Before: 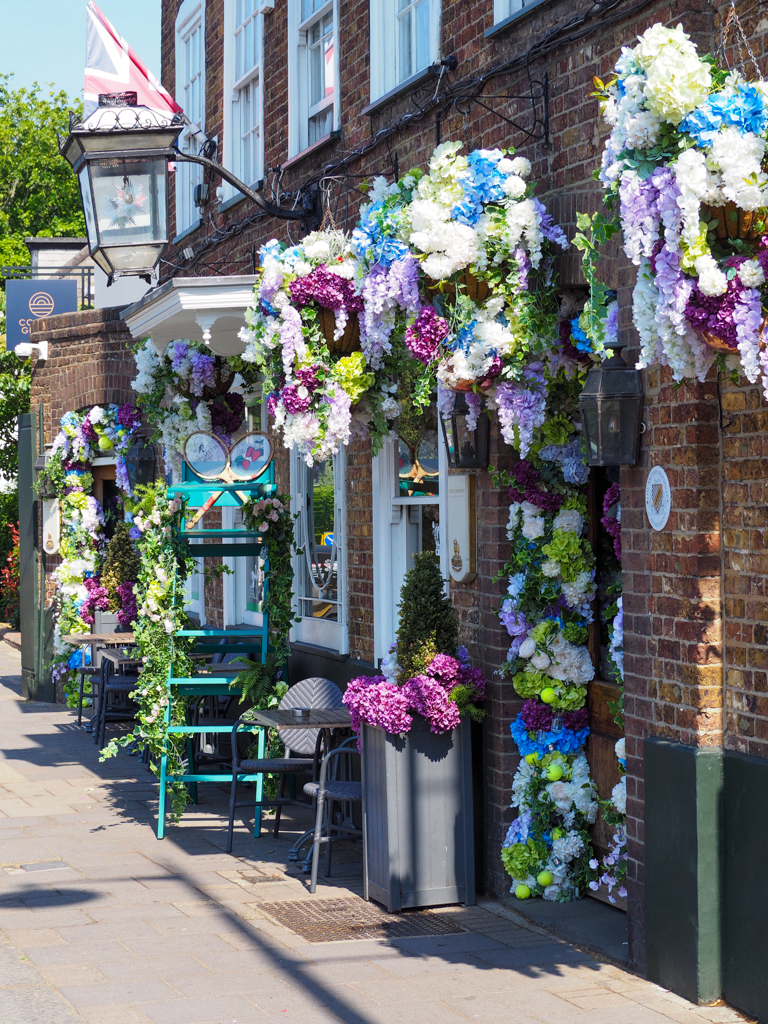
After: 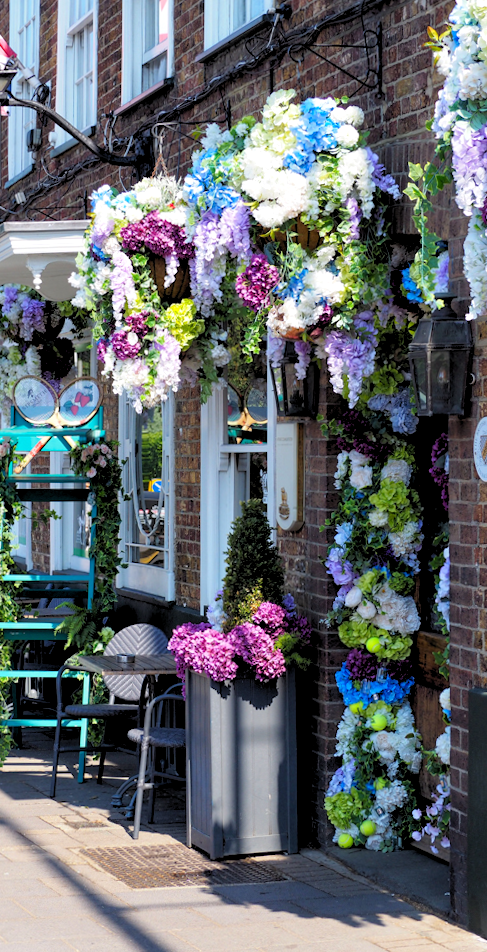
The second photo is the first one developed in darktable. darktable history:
crop and rotate: left 22.918%, top 5.629%, right 14.711%, bottom 2.247%
rotate and perspective: rotation 0.8°, automatic cropping off
rgb levels: levels [[0.013, 0.434, 0.89], [0, 0.5, 1], [0, 0.5, 1]]
